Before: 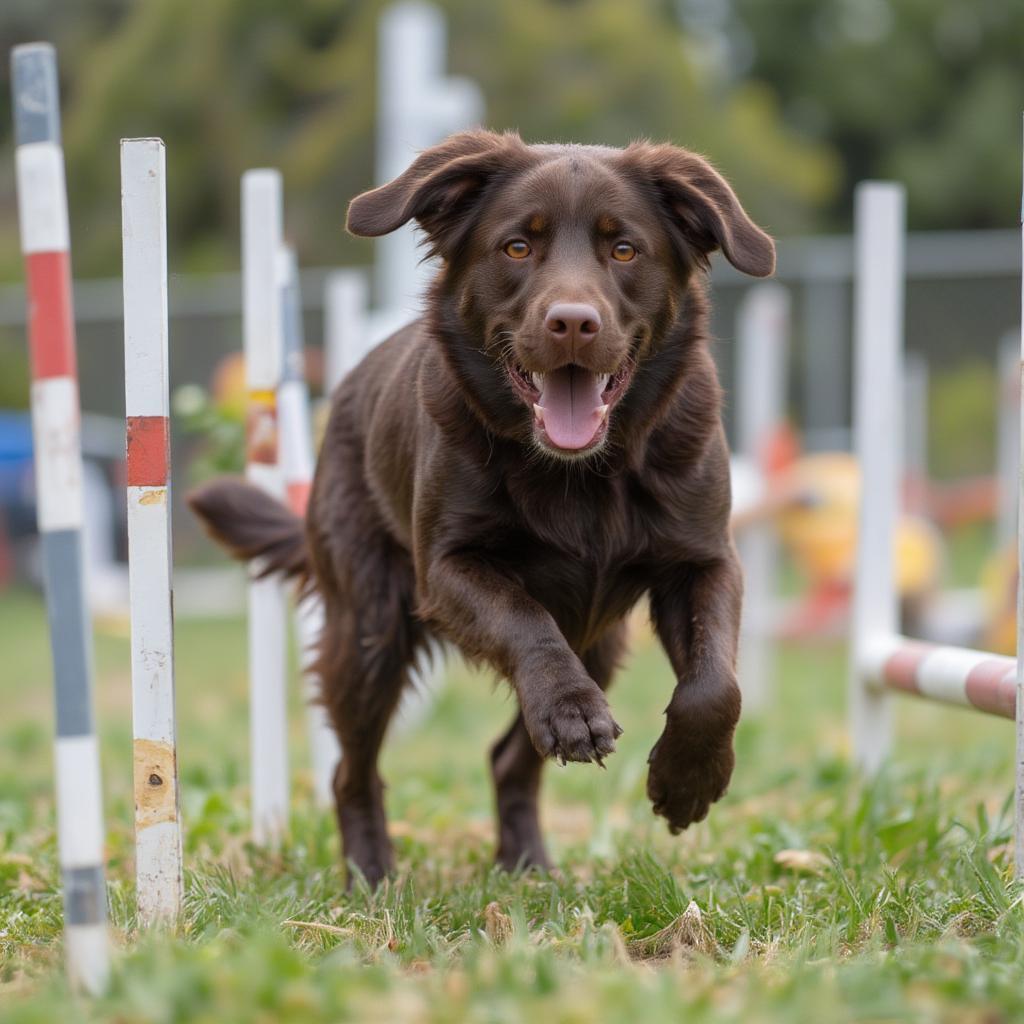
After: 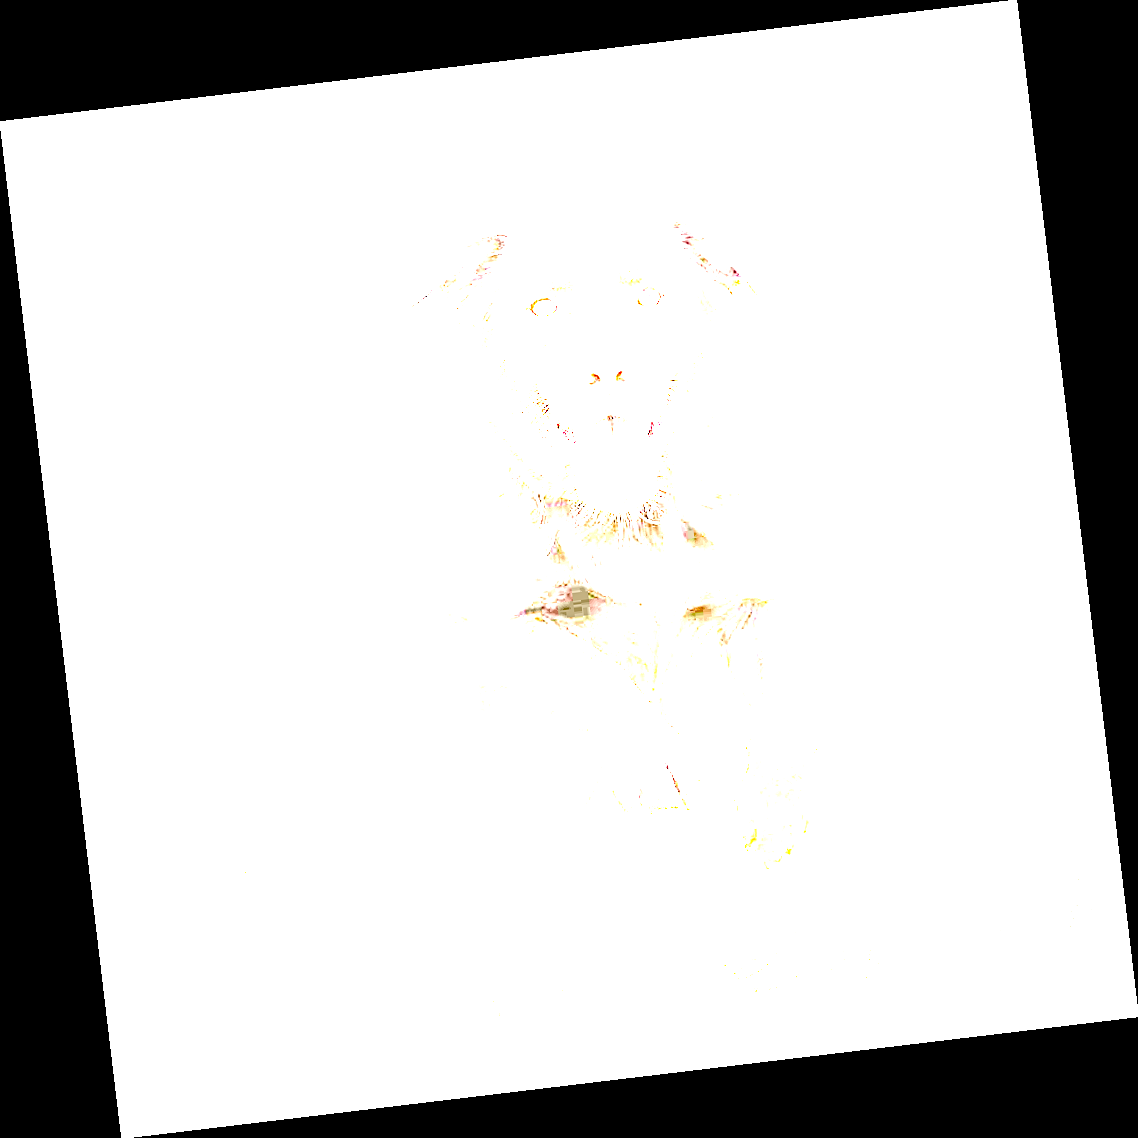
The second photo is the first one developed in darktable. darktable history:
tone equalizer: -8 EV -0.75 EV, -7 EV -0.7 EV, -6 EV -0.6 EV, -5 EV -0.4 EV, -3 EV 0.4 EV, -2 EV 0.6 EV, -1 EV 0.7 EV, +0 EV 0.75 EV, edges refinement/feathering 500, mask exposure compensation -1.57 EV, preserve details no
sharpen: on, module defaults
exposure: exposure 8 EV, compensate highlight preservation false
rotate and perspective: rotation -6.83°, automatic cropping off
vignetting: fall-off start 67.15%, brightness -0.442, saturation -0.691, width/height ratio 1.011, unbound false
